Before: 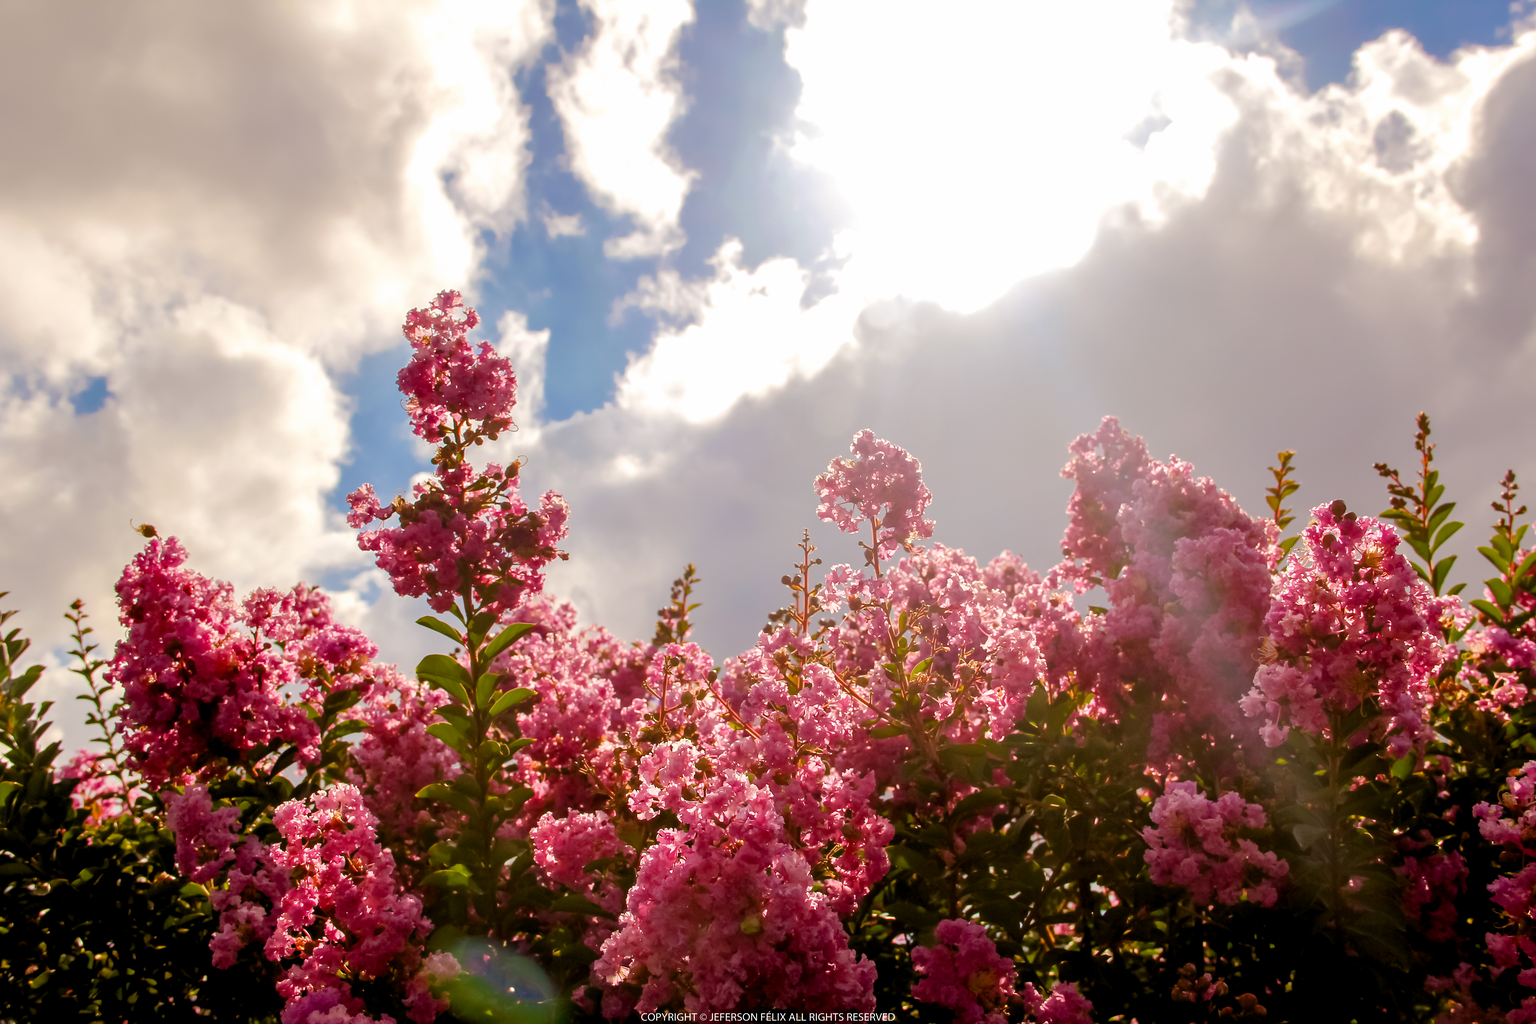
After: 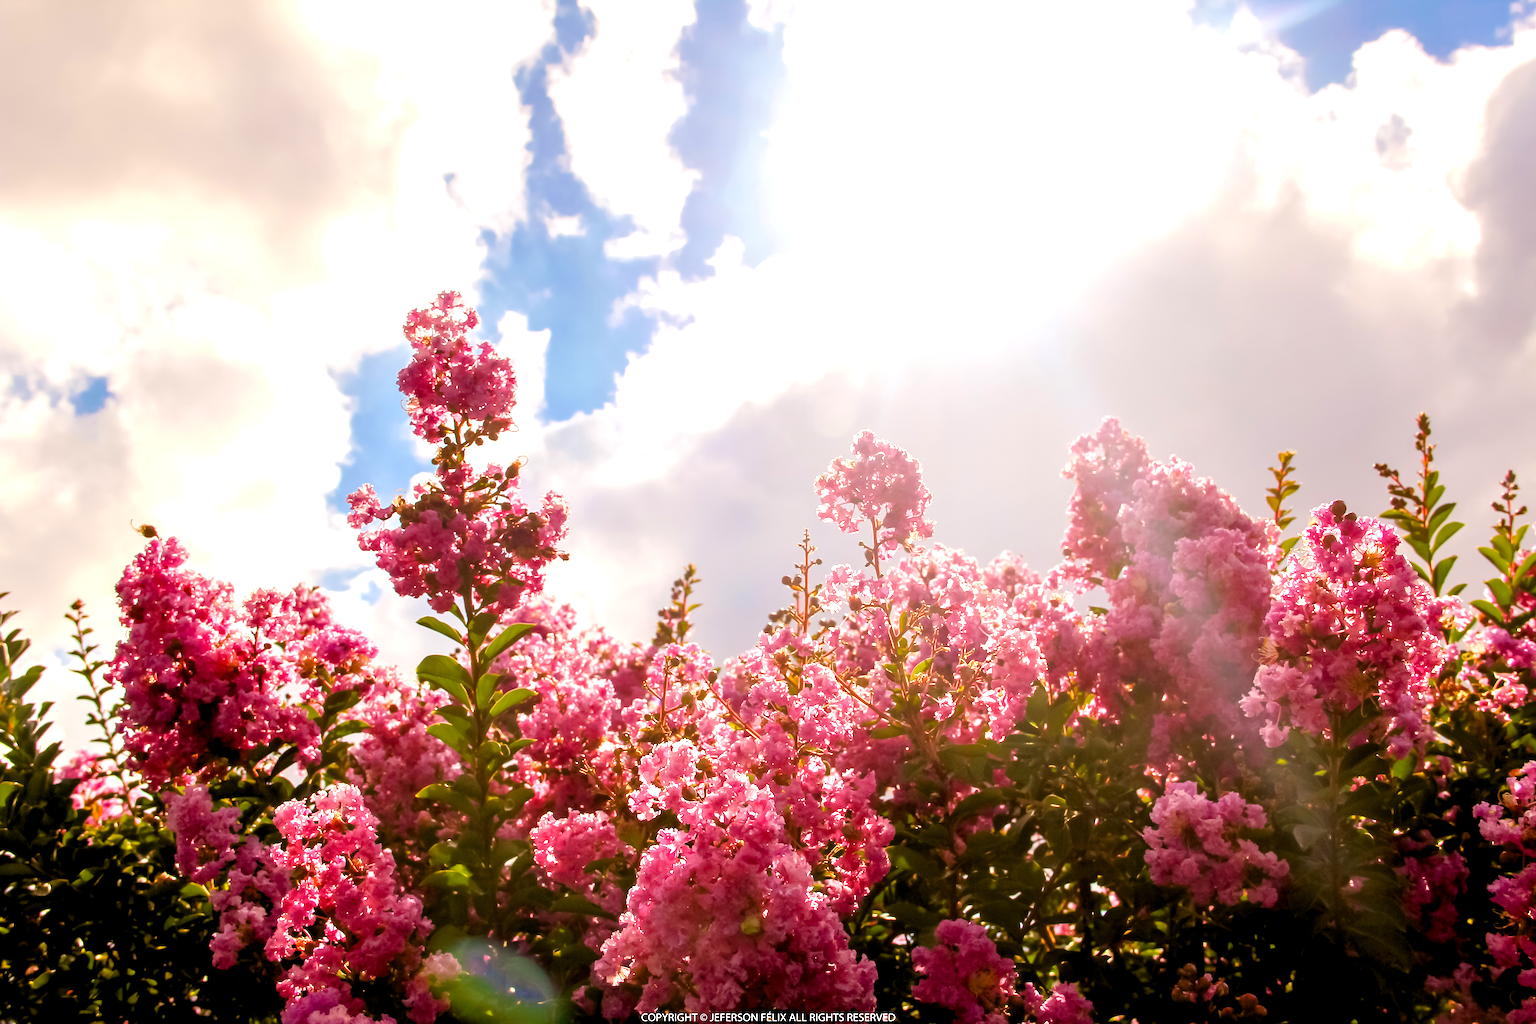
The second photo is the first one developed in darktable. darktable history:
exposure: exposure 0.807 EV, compensate highlight preservation false
